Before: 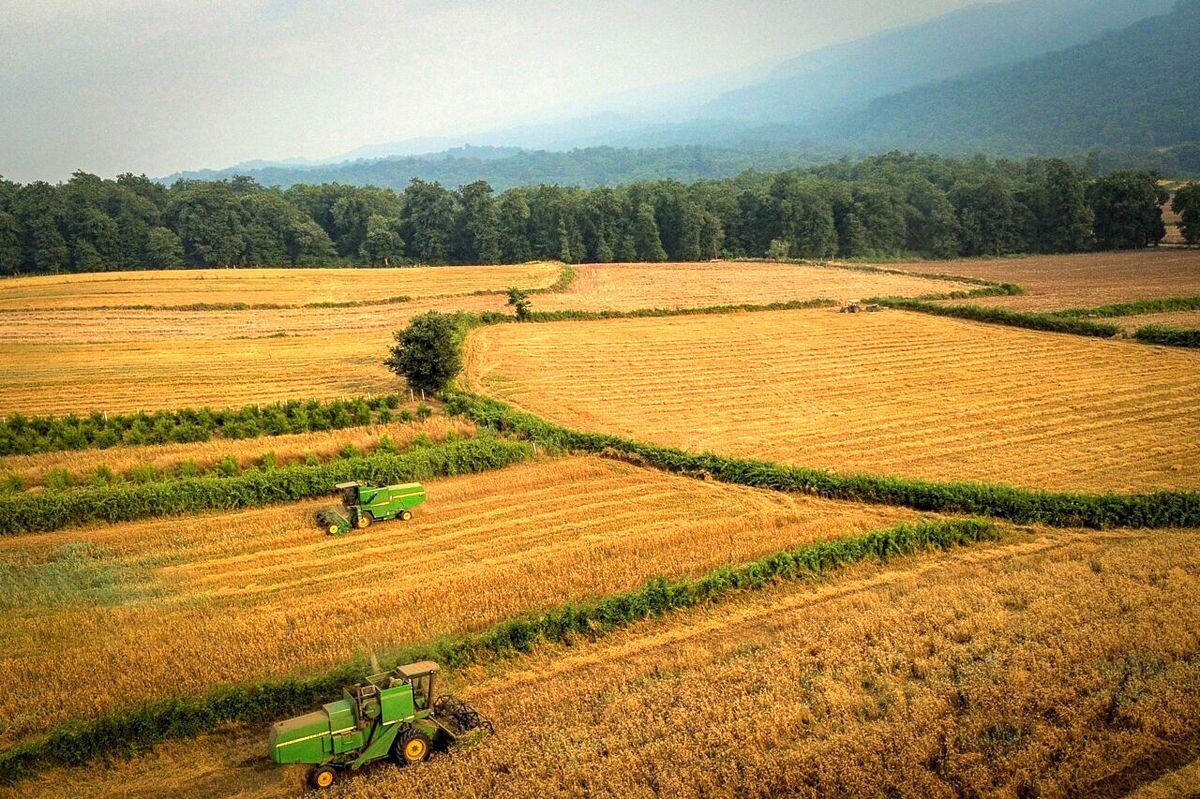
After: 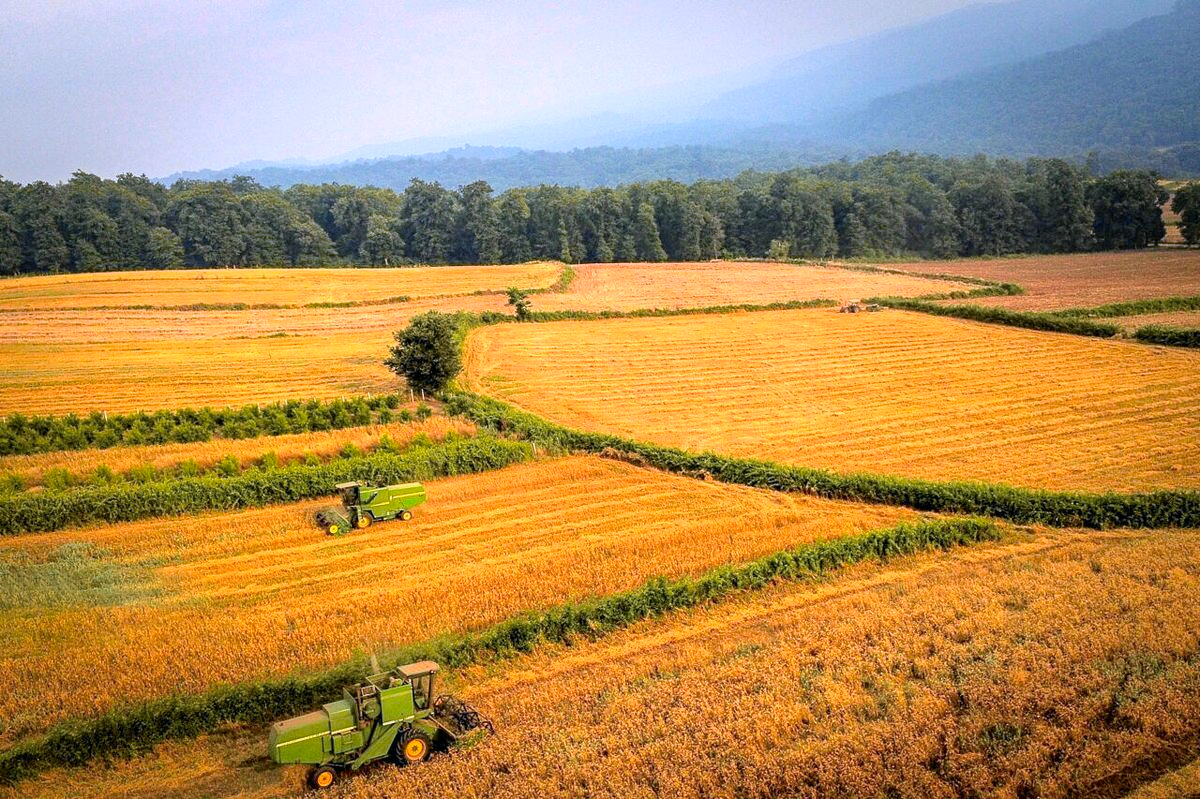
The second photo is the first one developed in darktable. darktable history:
white balance: red 1.042, blue 1.17
tone curve: curves: ch0 [(0, 0) (0.07, 0.052) (0.23, 0.254) (0.486, 0.53) (0.822, 0.825) (0.994, 0.955)]; ch1 [(0, 0) (0.226, 0.261) (0.379, 0.442) (0.469, 0.472) (0.495, 0.495) (0.514, 0.504) (0.561, 0.568) (0.59, 0.612) (1, 1)]; ch2 [(0, 0) (0.269, 0.299) (0.459, 0.441) (0.498, 0.499) (0.523, 0.52) (0.551, 0.576) (0.629, 0.643) (0.659, 0.681) (0.718, 0.764) (1, 1)], color space Lab, independent channels, preserve colors none
